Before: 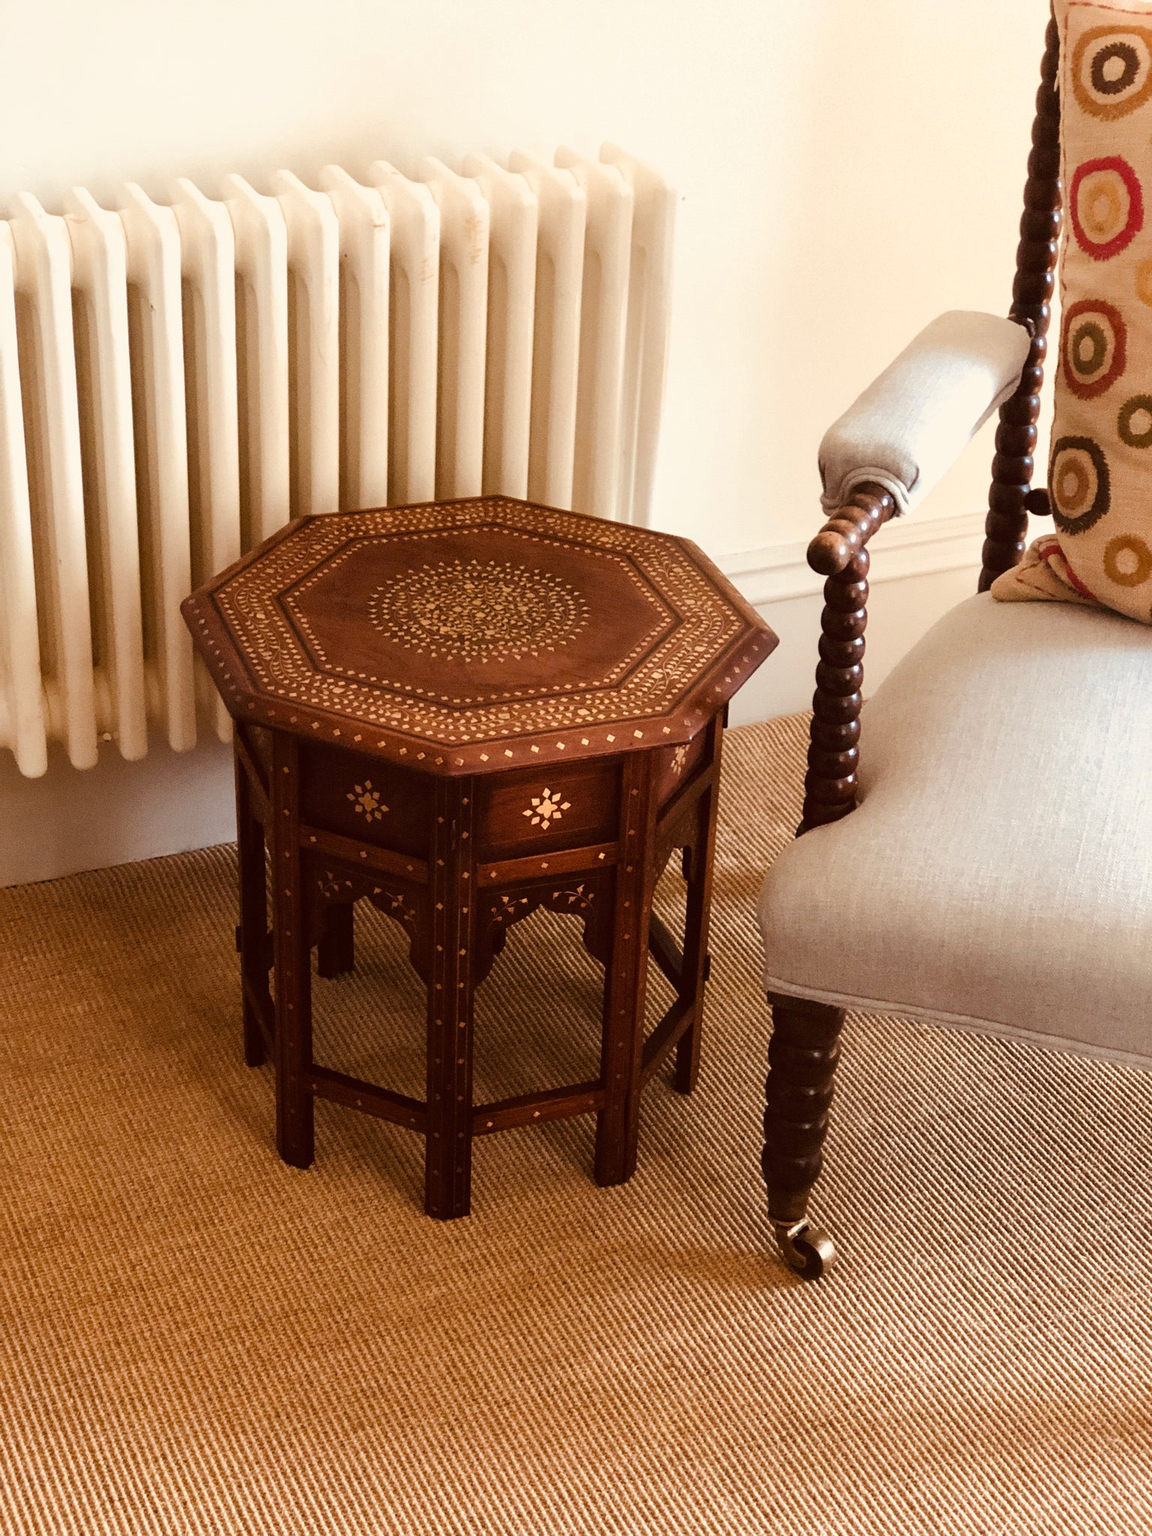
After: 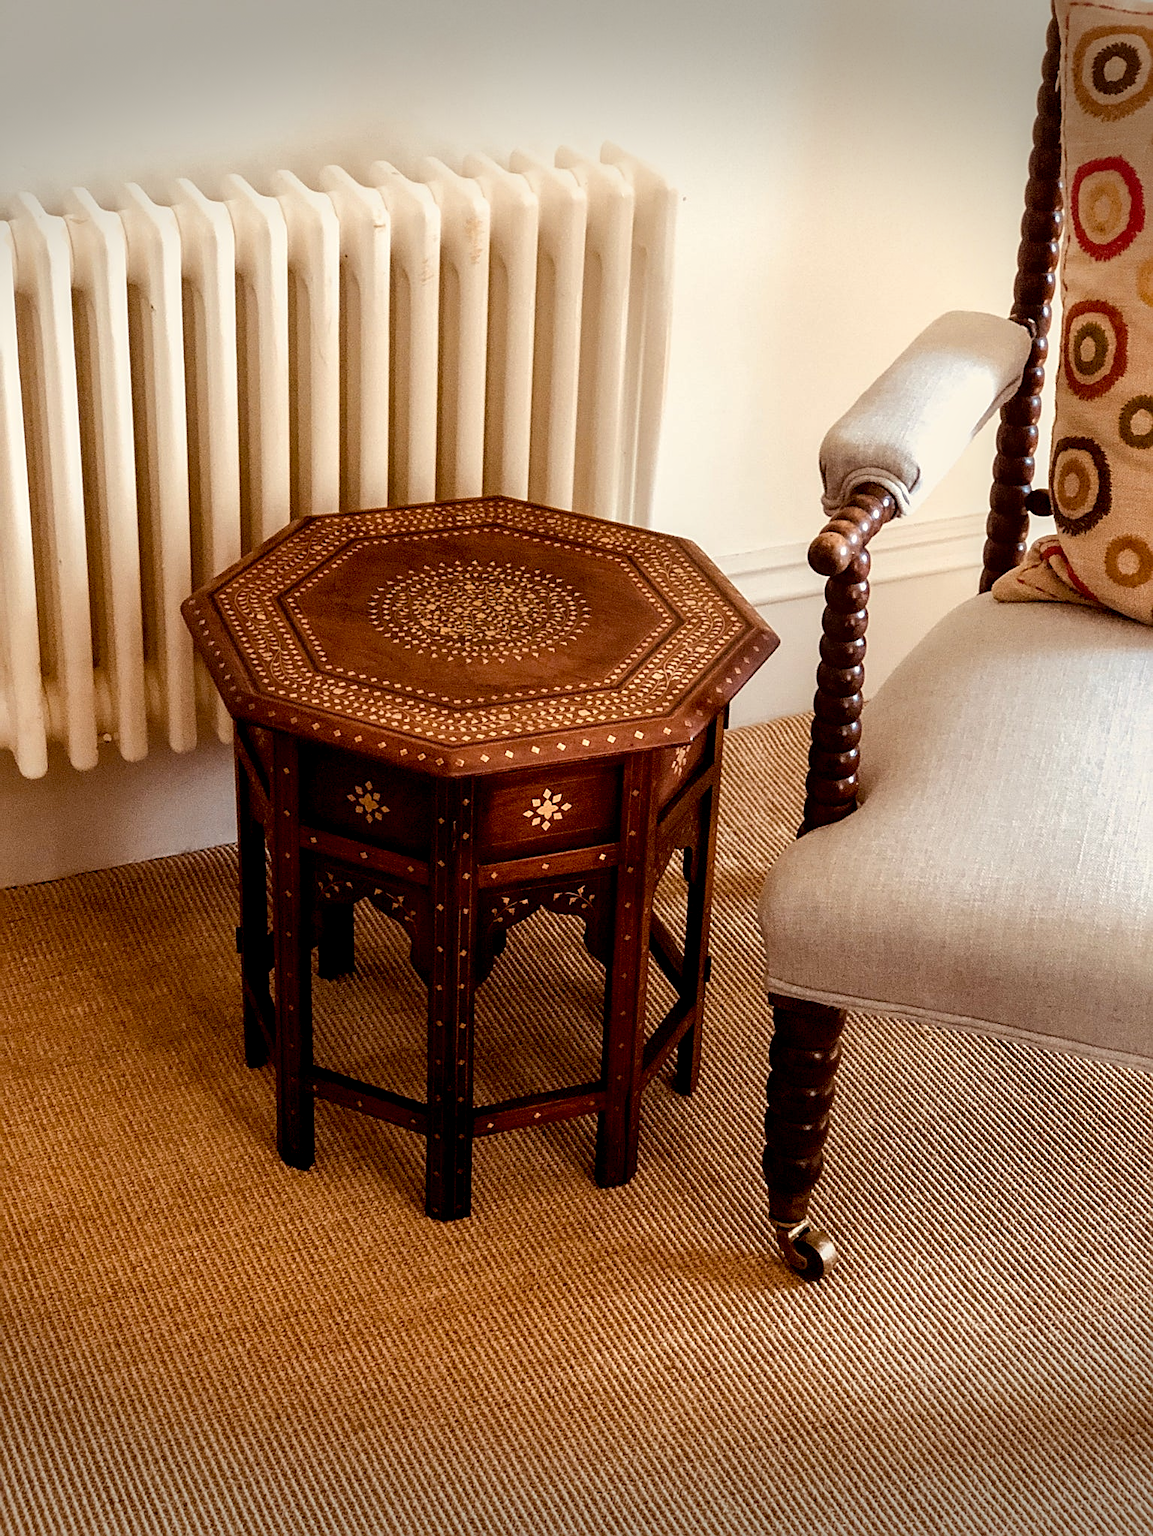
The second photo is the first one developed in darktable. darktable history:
local contrast: on, module defaults
sharpen: on, module defaults
exposure: black level correction 0.011, compensate highlight preservation false
crop: bottom 0.072%
vignetting: fall-off start 100.85%, brightness -0.563, saturation -0.002, width/height ratio 1.321, dithering 8-bit output, unbound false
